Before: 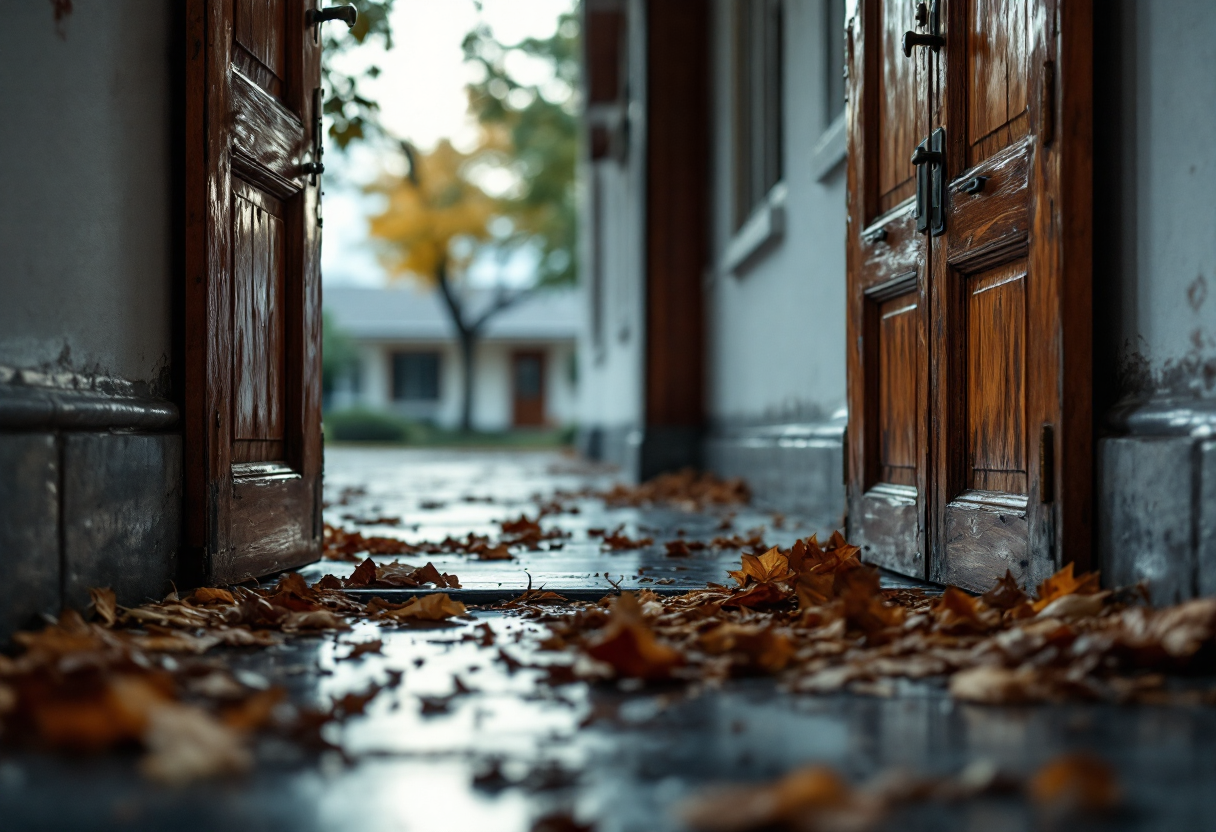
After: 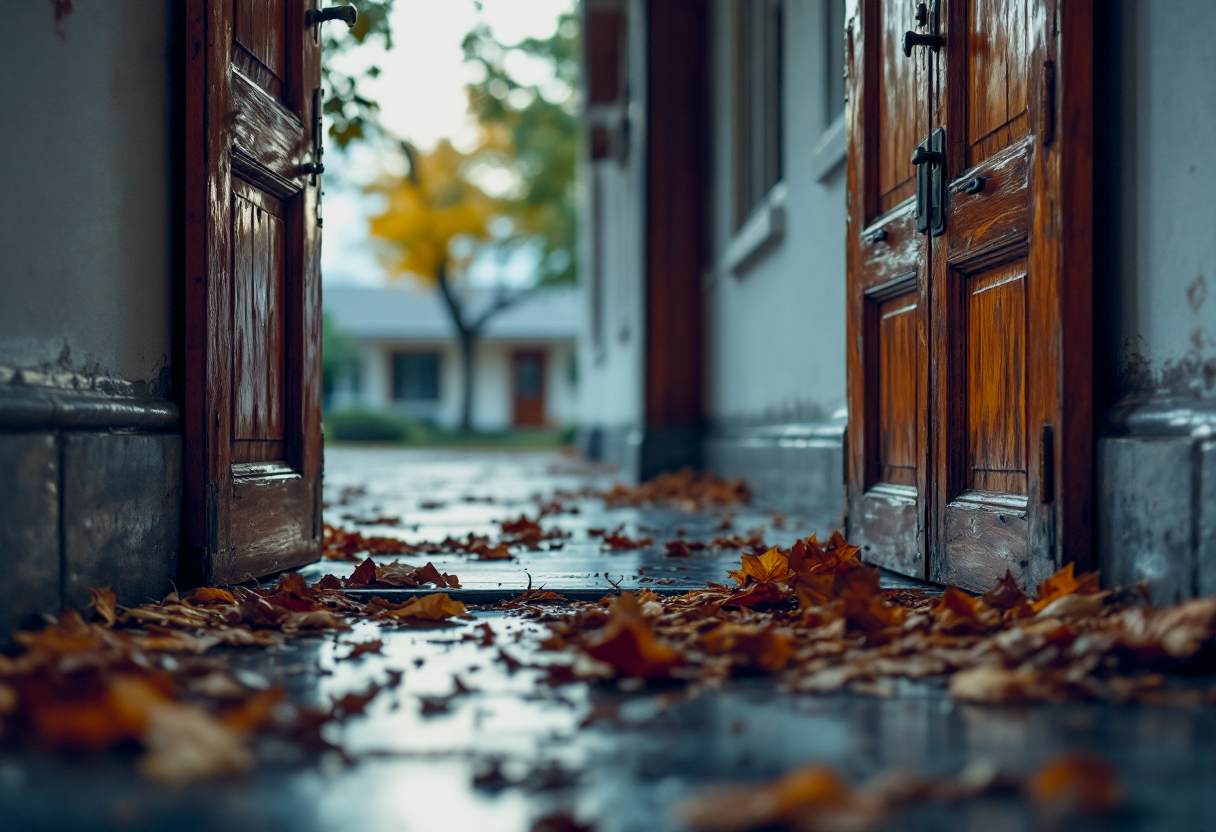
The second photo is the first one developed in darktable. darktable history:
color balance rgb: global offset › chroma 0.068%, global offset › hue 253.13°, perceptual saturation grading › global saturation 29.556%, contrast -9.783%
